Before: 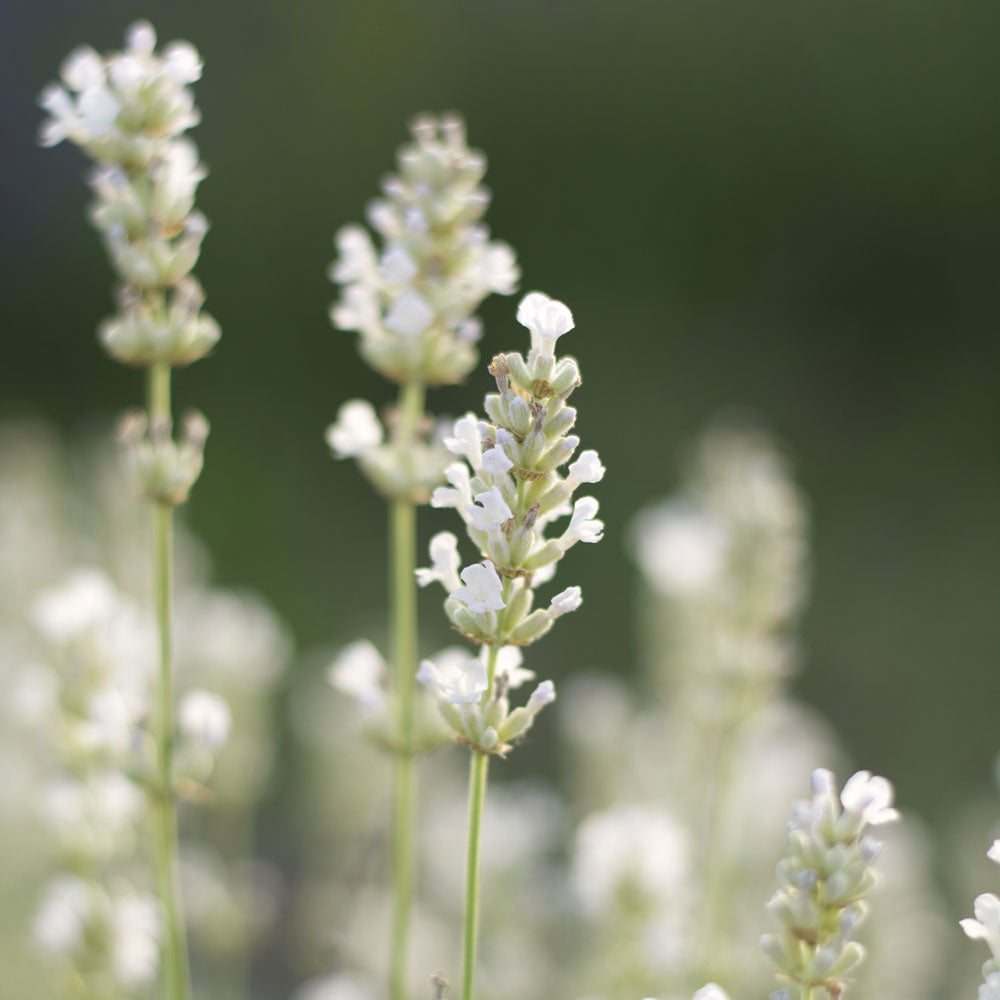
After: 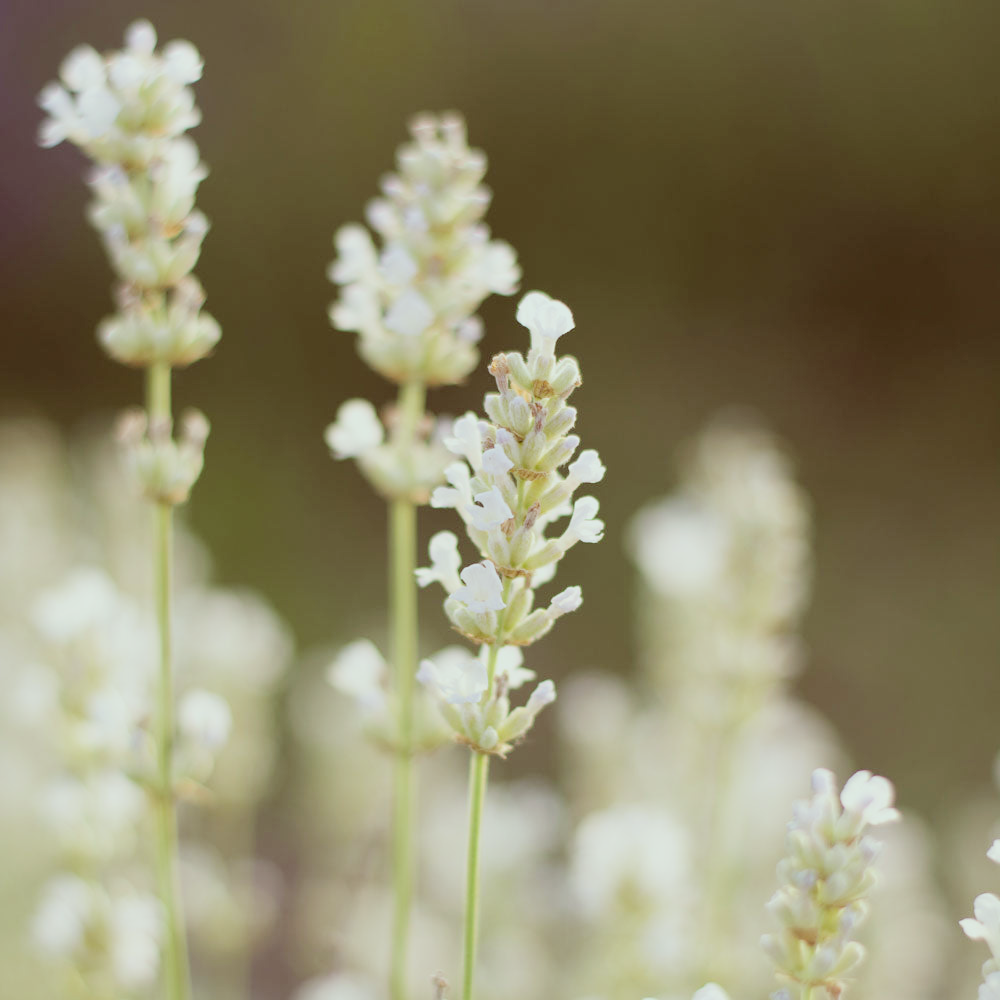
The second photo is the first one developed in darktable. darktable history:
filmic rgb: black relative exposure -7.65 EV, white relative exposure 4.56 EV, hardness 3.61
color correction: highlights a* -7.23, highlights b* -0.161, shadows a* 20.08, shadows b* 11.73
exposure: black level correction 0, exposure 0.6 EV, compensate highlight preservation false
